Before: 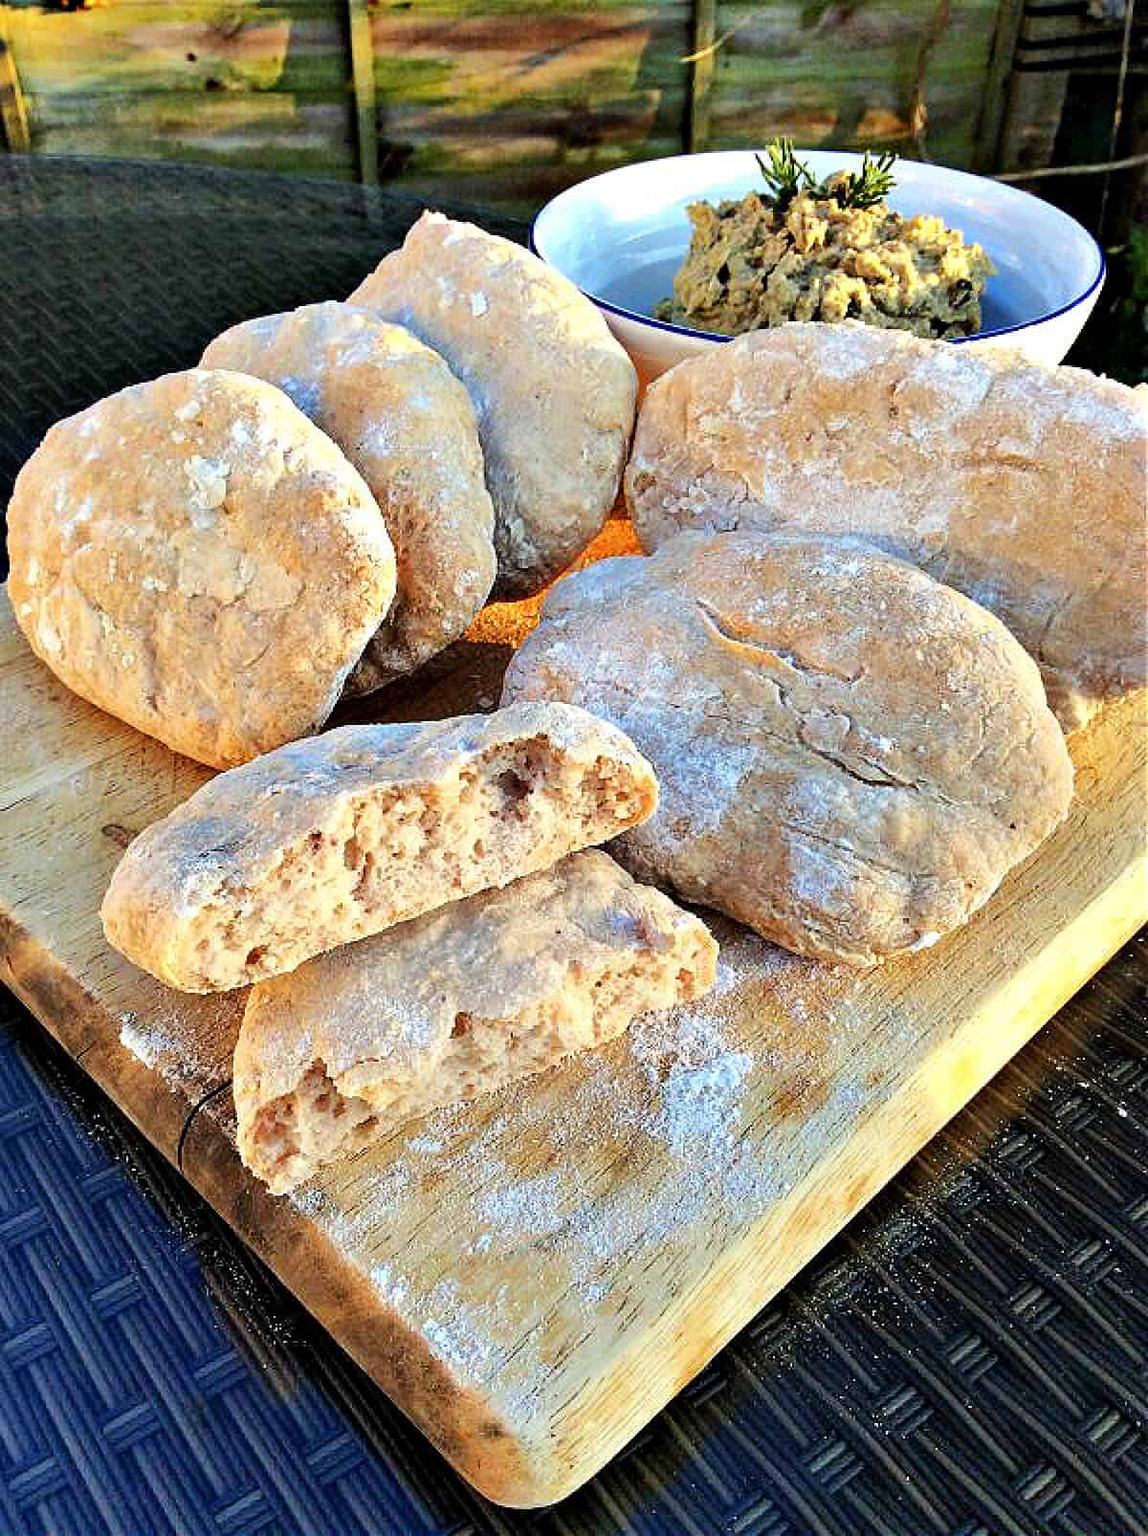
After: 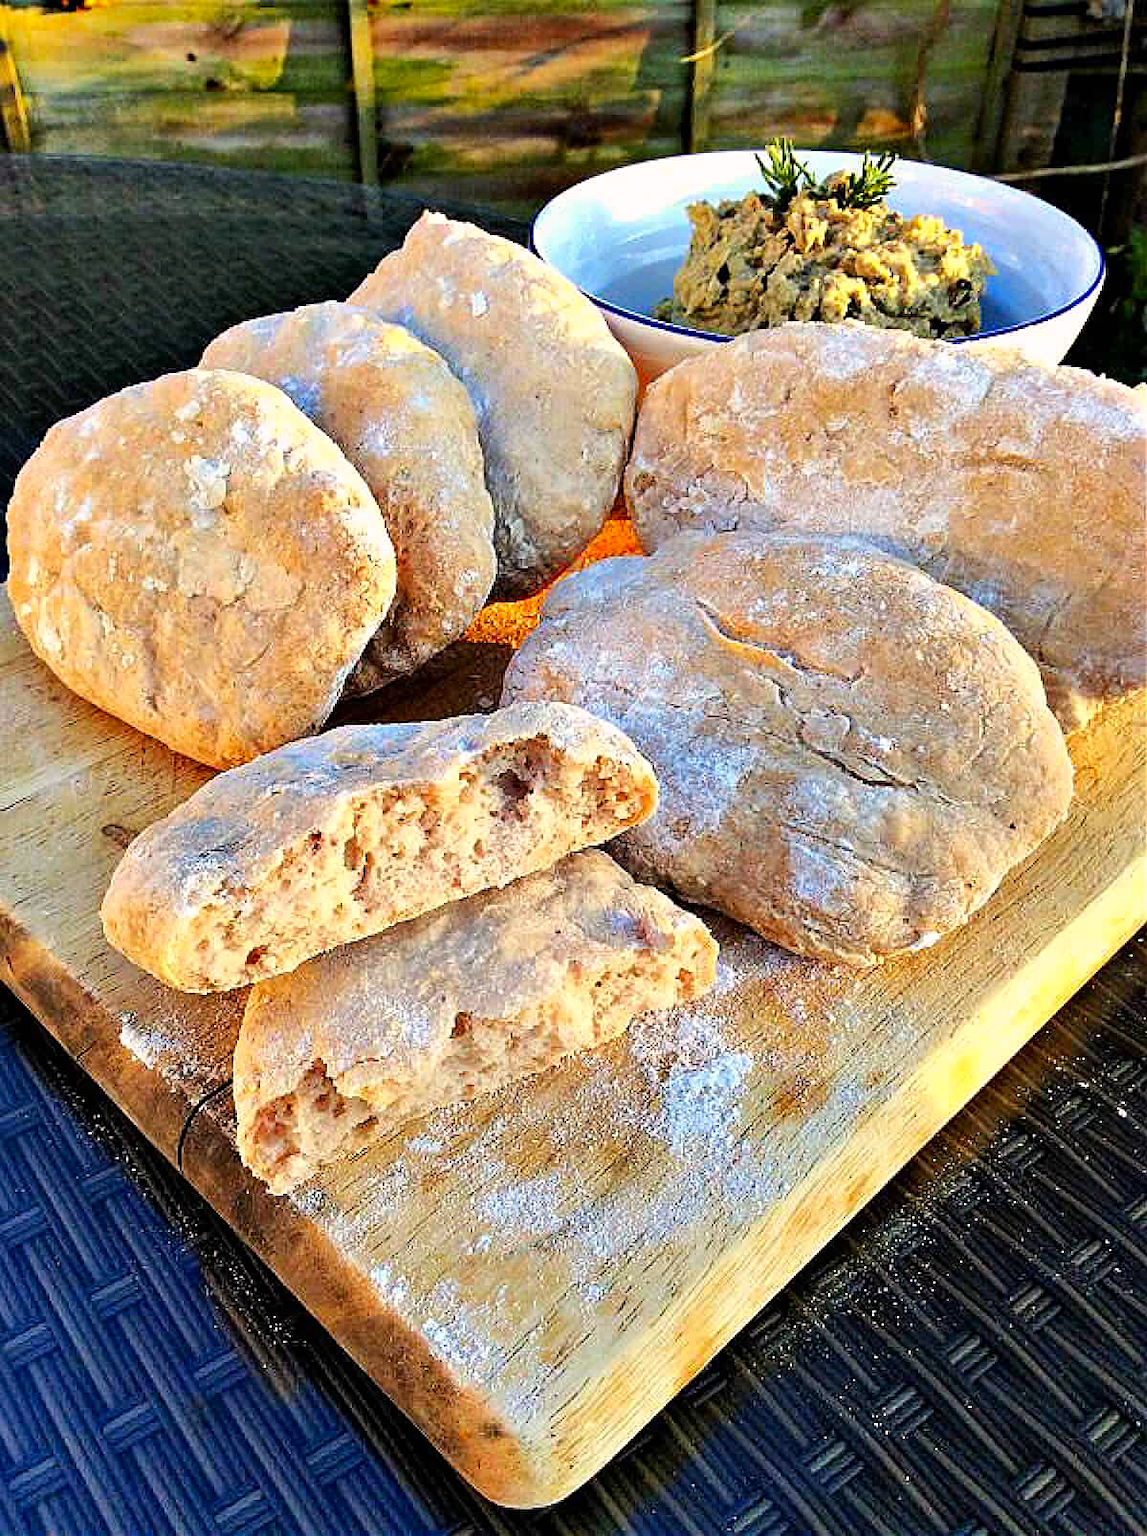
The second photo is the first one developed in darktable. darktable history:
sharpen: amount 0.2
color correction: highlights a* 3.22, highlights b* 1.93, saturation 1.19
